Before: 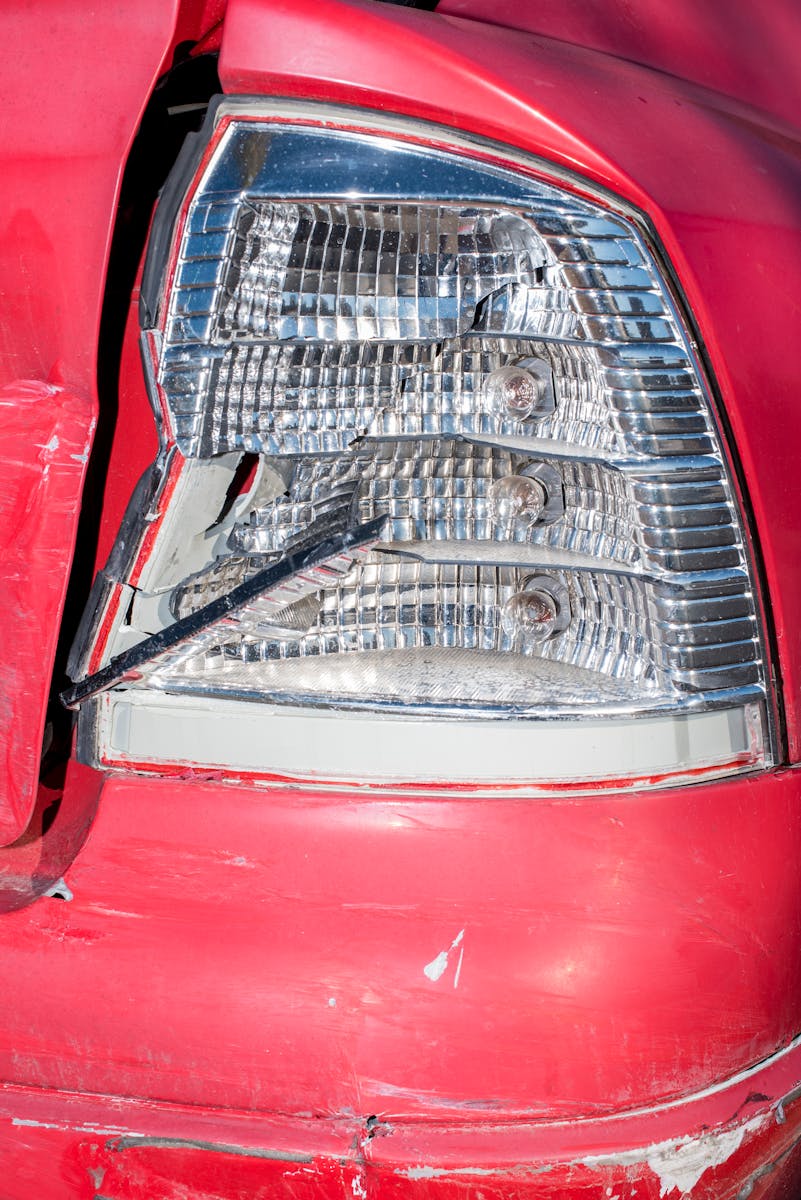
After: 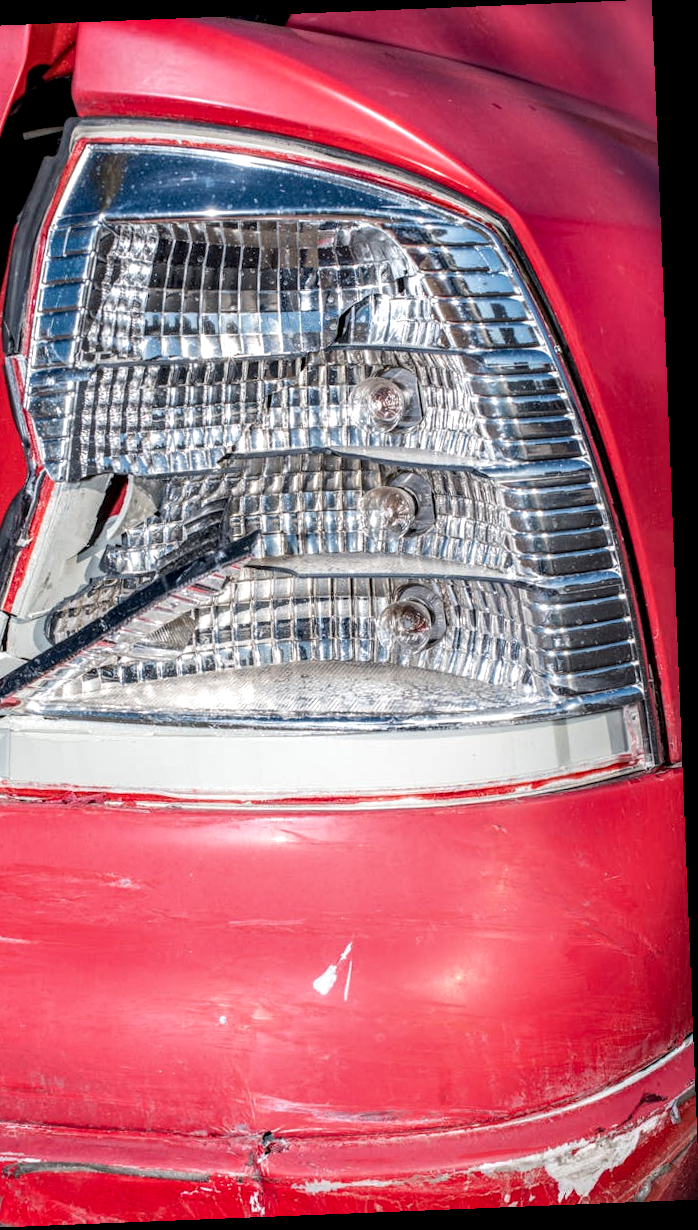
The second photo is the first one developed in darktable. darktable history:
rotate and perspective: rotation -2.29°, automatic cropping off
local contrast: highlights 25%, detail 150%
crop: left 17.582%, bottom 0.031%
exposure: compensate highlight preservation false
